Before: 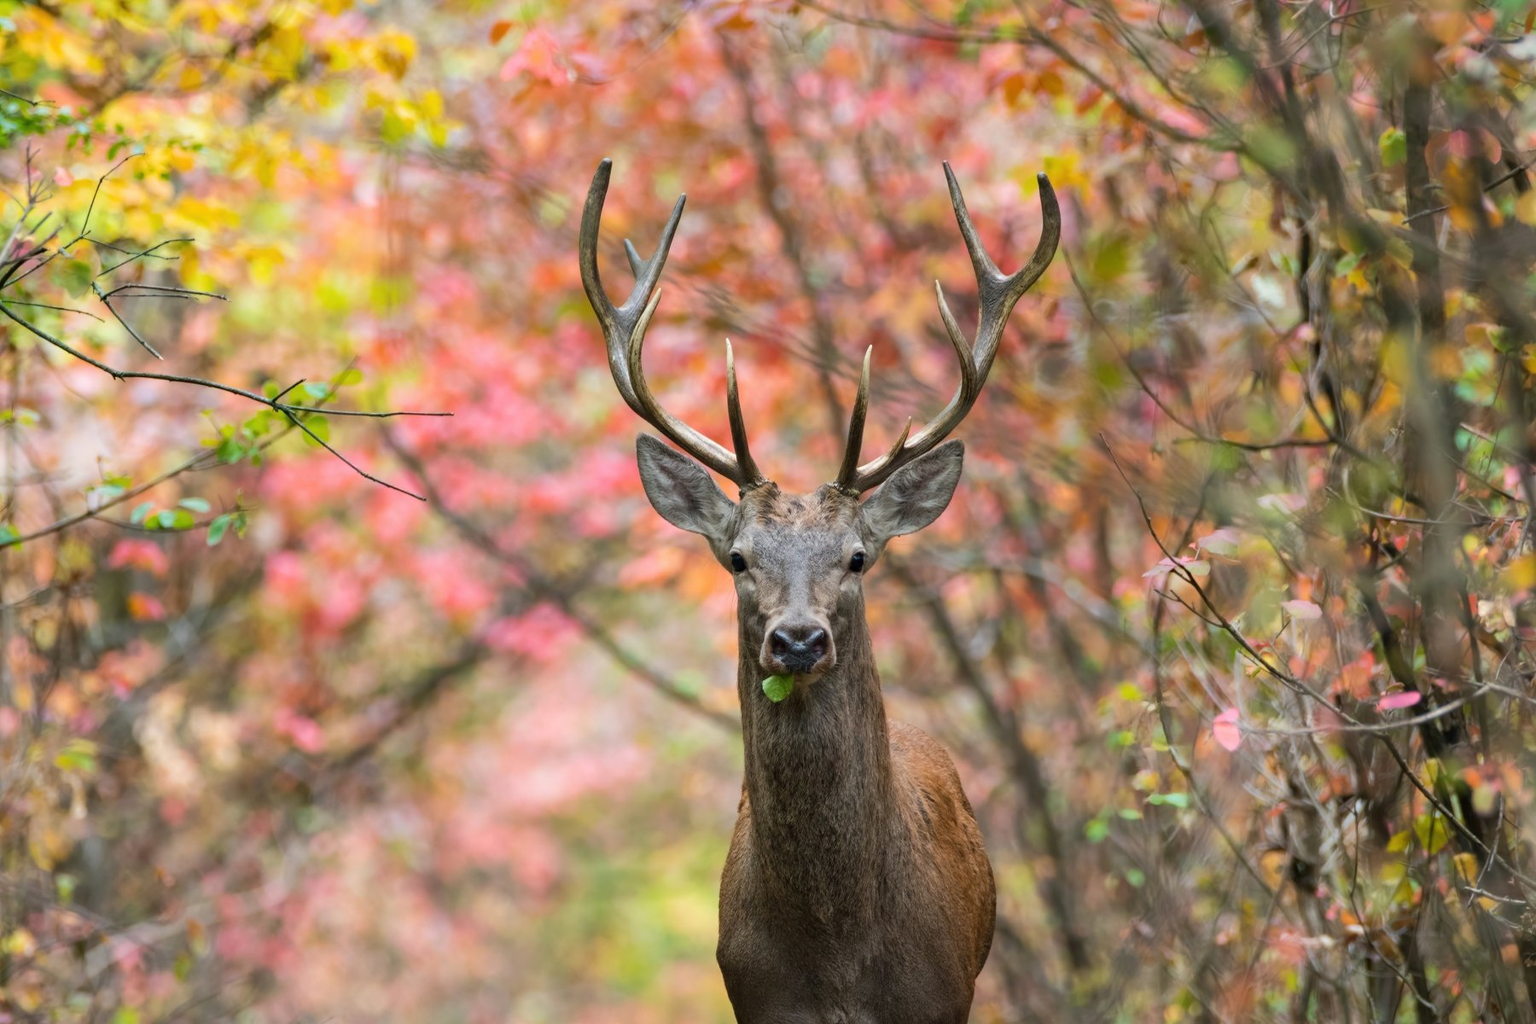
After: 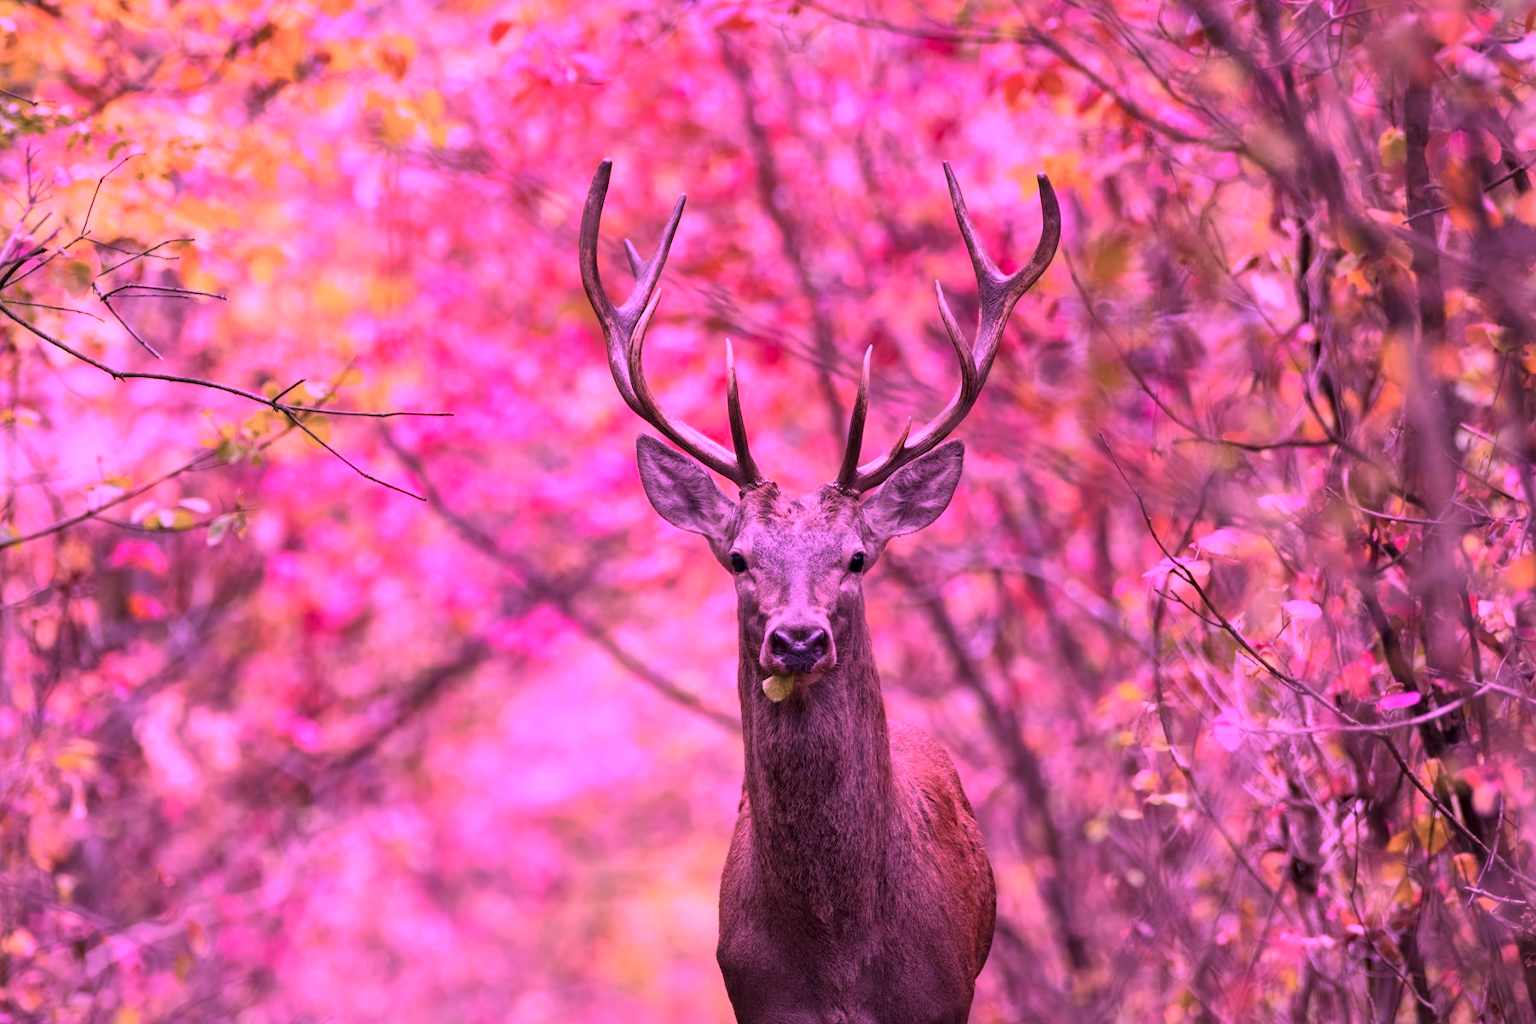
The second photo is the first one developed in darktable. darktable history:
color calibration: illuminant custom, x 0.262, y 0.519, temperature 7011.78 K, saturation algorithm version 1 (2020)
local contrast: mode bilateral grid, contrast 20, coarseness 50, detail 119%, midtone range 0.2
